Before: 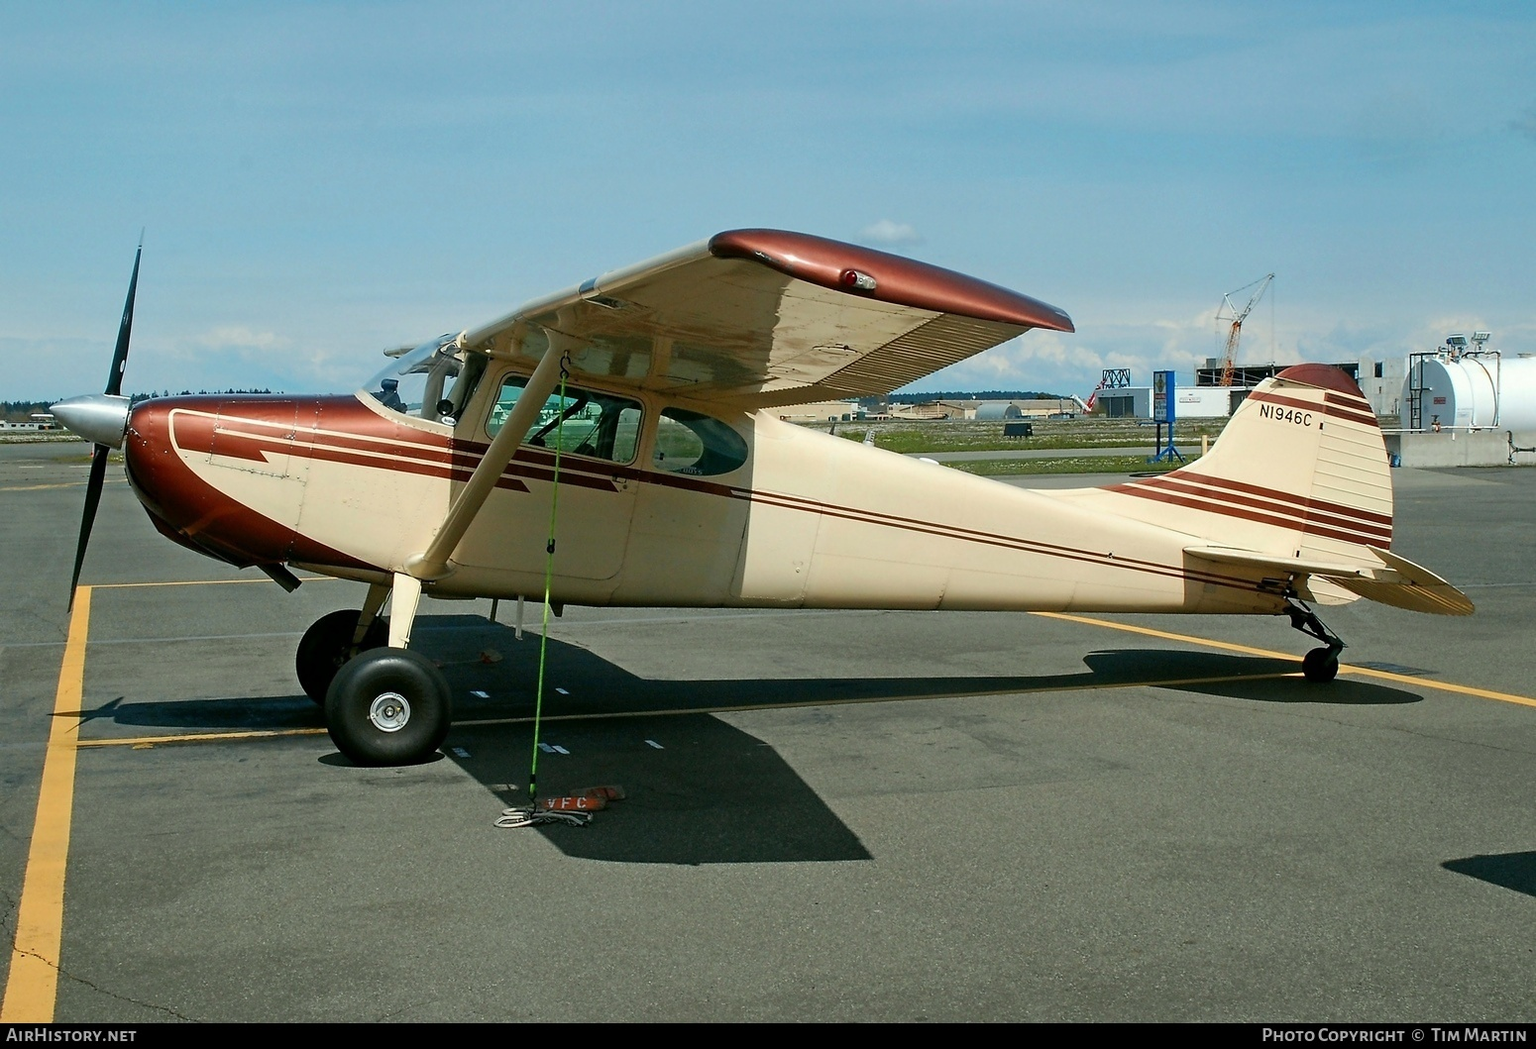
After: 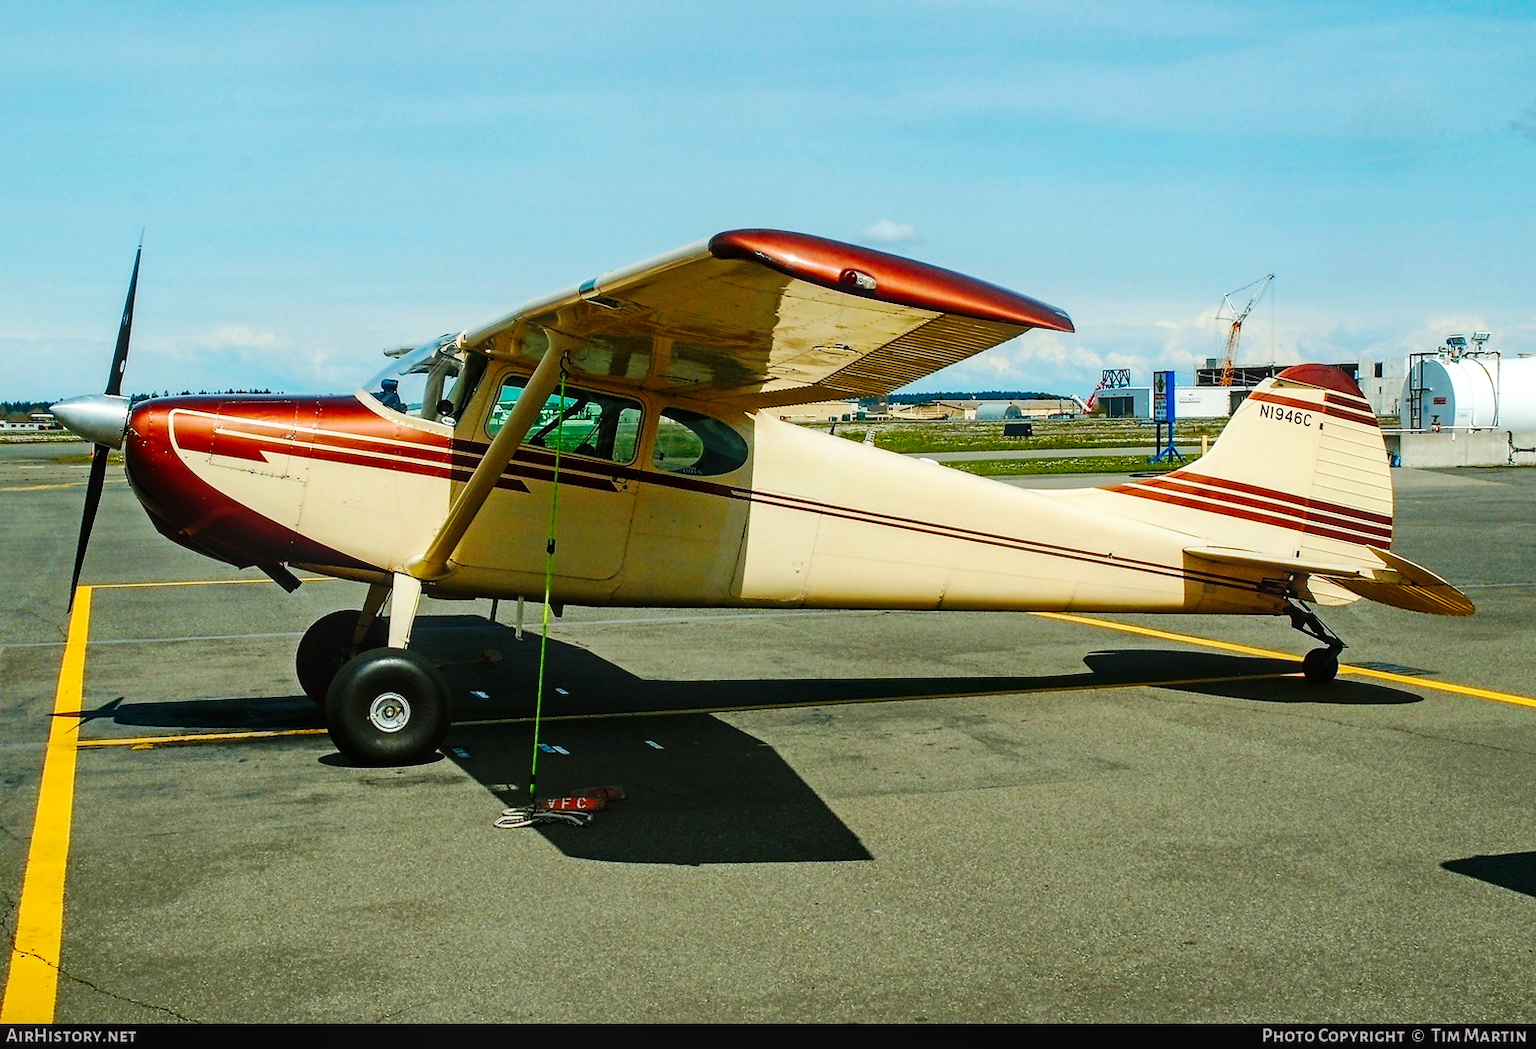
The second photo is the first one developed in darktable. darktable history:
local contrast: on, module defaults
base curve: curves: ch0 [(0, 0) (0.036, 0.025) (0.121, 0.166) (0.206, 0.329) (0.605, 0.79) (1, 1)], preserve colors none
color balance rgb: shadows lift › luminance -9.358%, power › luminance -3.87%, power › chroma 0.534%, power › hue 40.3°, global offset › luminance 0.485%, perceptual saturation grading › global saturation 19.657%, global vibrance 33.281%
